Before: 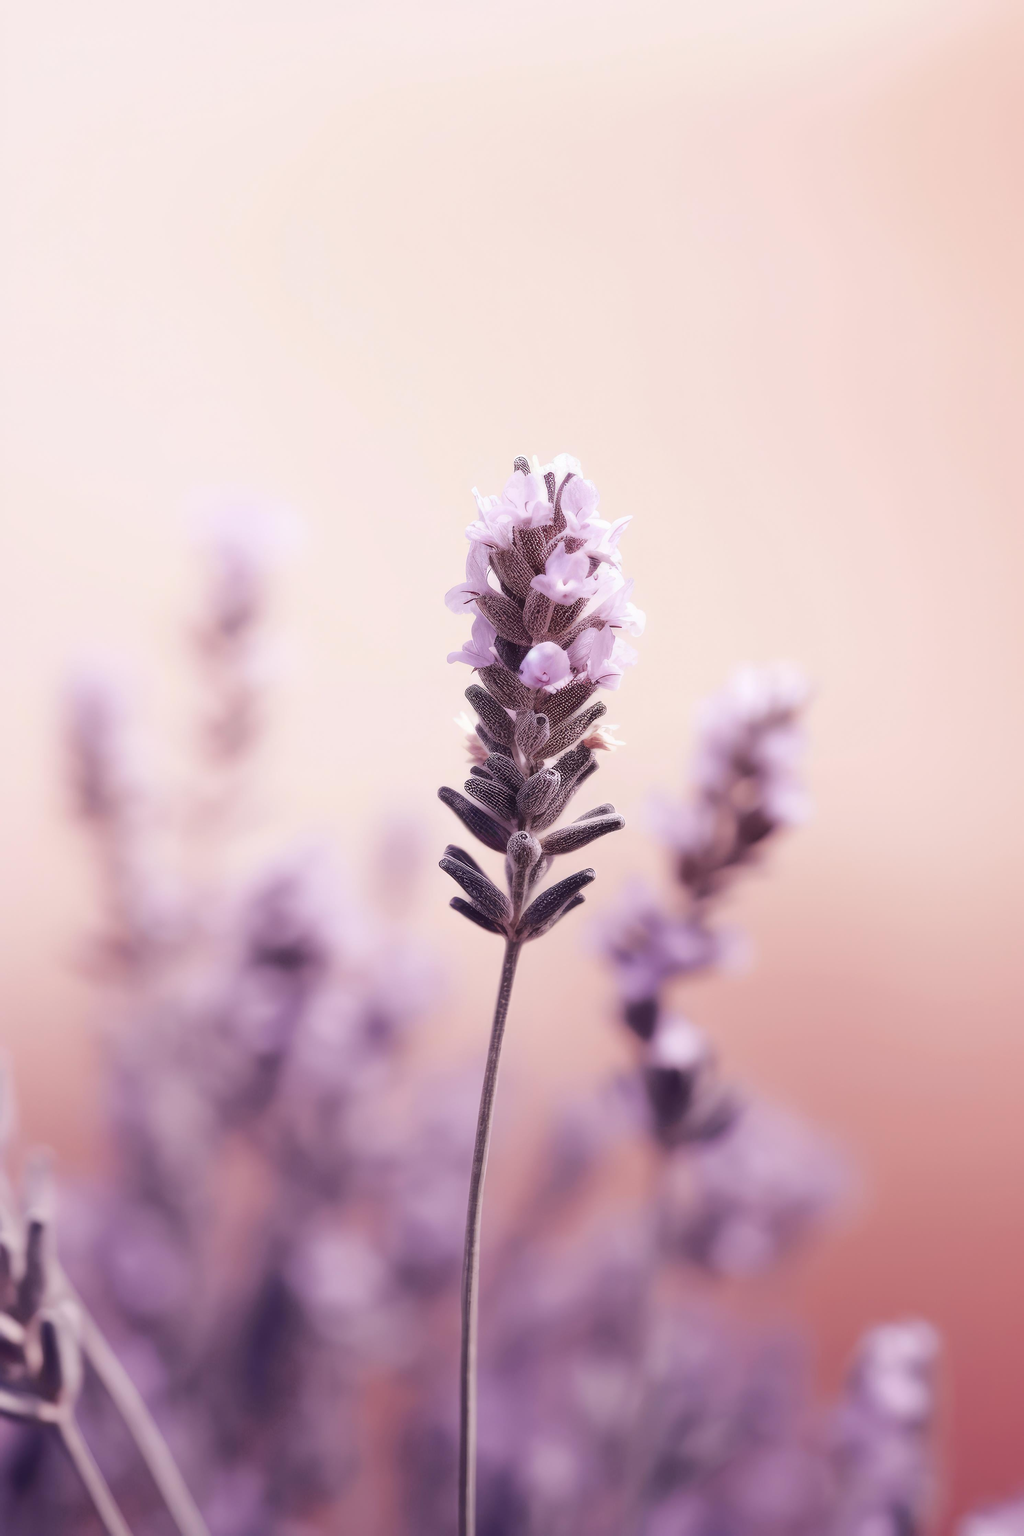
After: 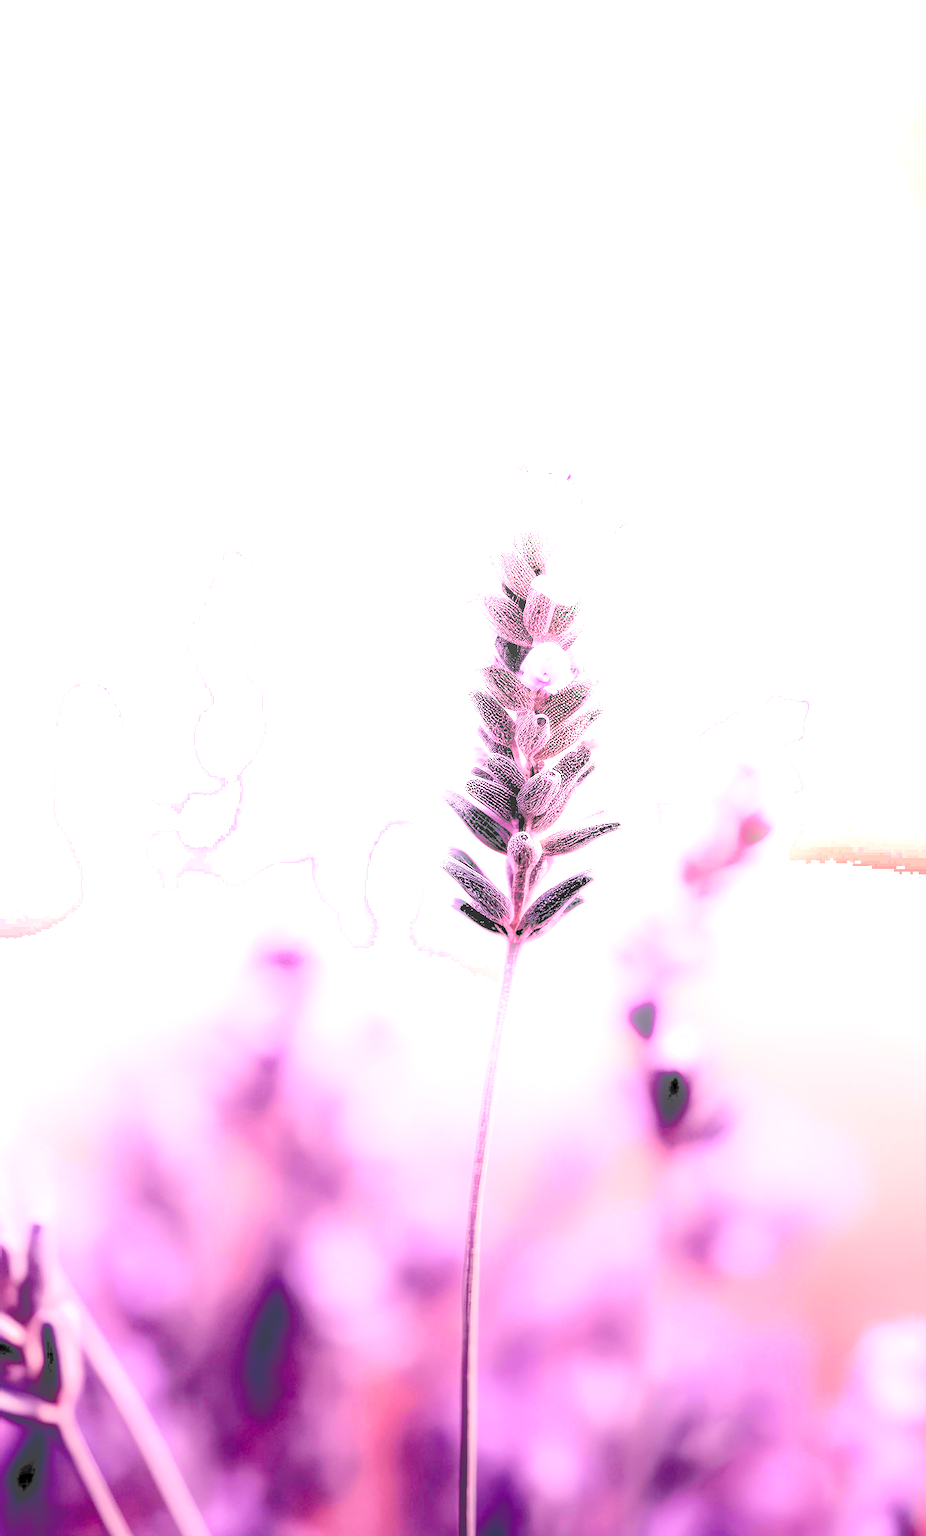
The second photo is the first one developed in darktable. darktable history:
crop: right 9.501%, bottom 0.04%
color balance rgb: power › luminance -7.715%, power › chroma 1.335%, power › hue 330.45°, perceptual saturation grading › global saturation 30.16%, perceptual brilliance grading › highlights 2.917%
exposure: black level correction 0.039, exposure 0.499 EV, compensate highlight preservation false
tone curve: curves: ch0 [(0, 0) (0.003, 0.277) (0.011, 0.277) (0.025, 0.279) (0.044, 0.282) (0.069, 0.286) (0.1, 0.289) (0.136, 0.294) (0.177, 0.318) (0.224, 0.345) (0.277, 0.379) (0.335, 0.425) (0.399, 0.481) (0.468, 0.542) (0.543, 0.594) (0.623, 0.662) (0.709, 0.731) (0.801, 0.792) (0.898, 0.851) (1, 1)], color space Lab, independent channels, preserve colors none
local contrast: on, module defaults
contrast brightness saturation: contrast 0.197, brightness 0.166, saturation 0.215
shadows and highlights: shadows -22.07, highlights 99.37, soften with gaussian
